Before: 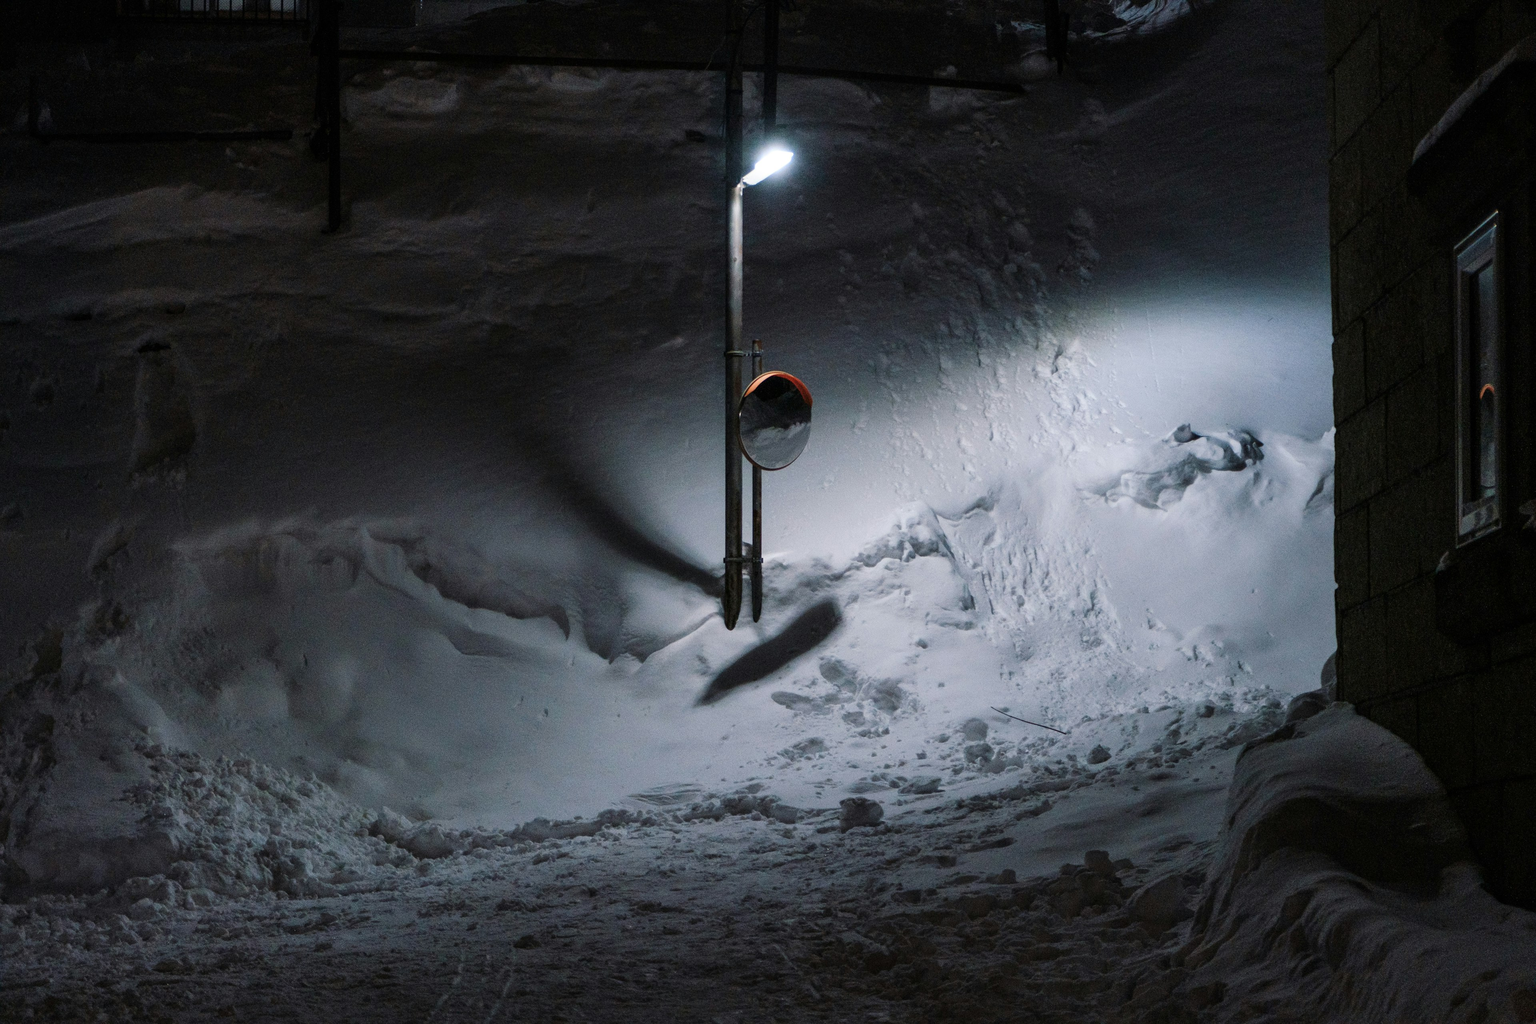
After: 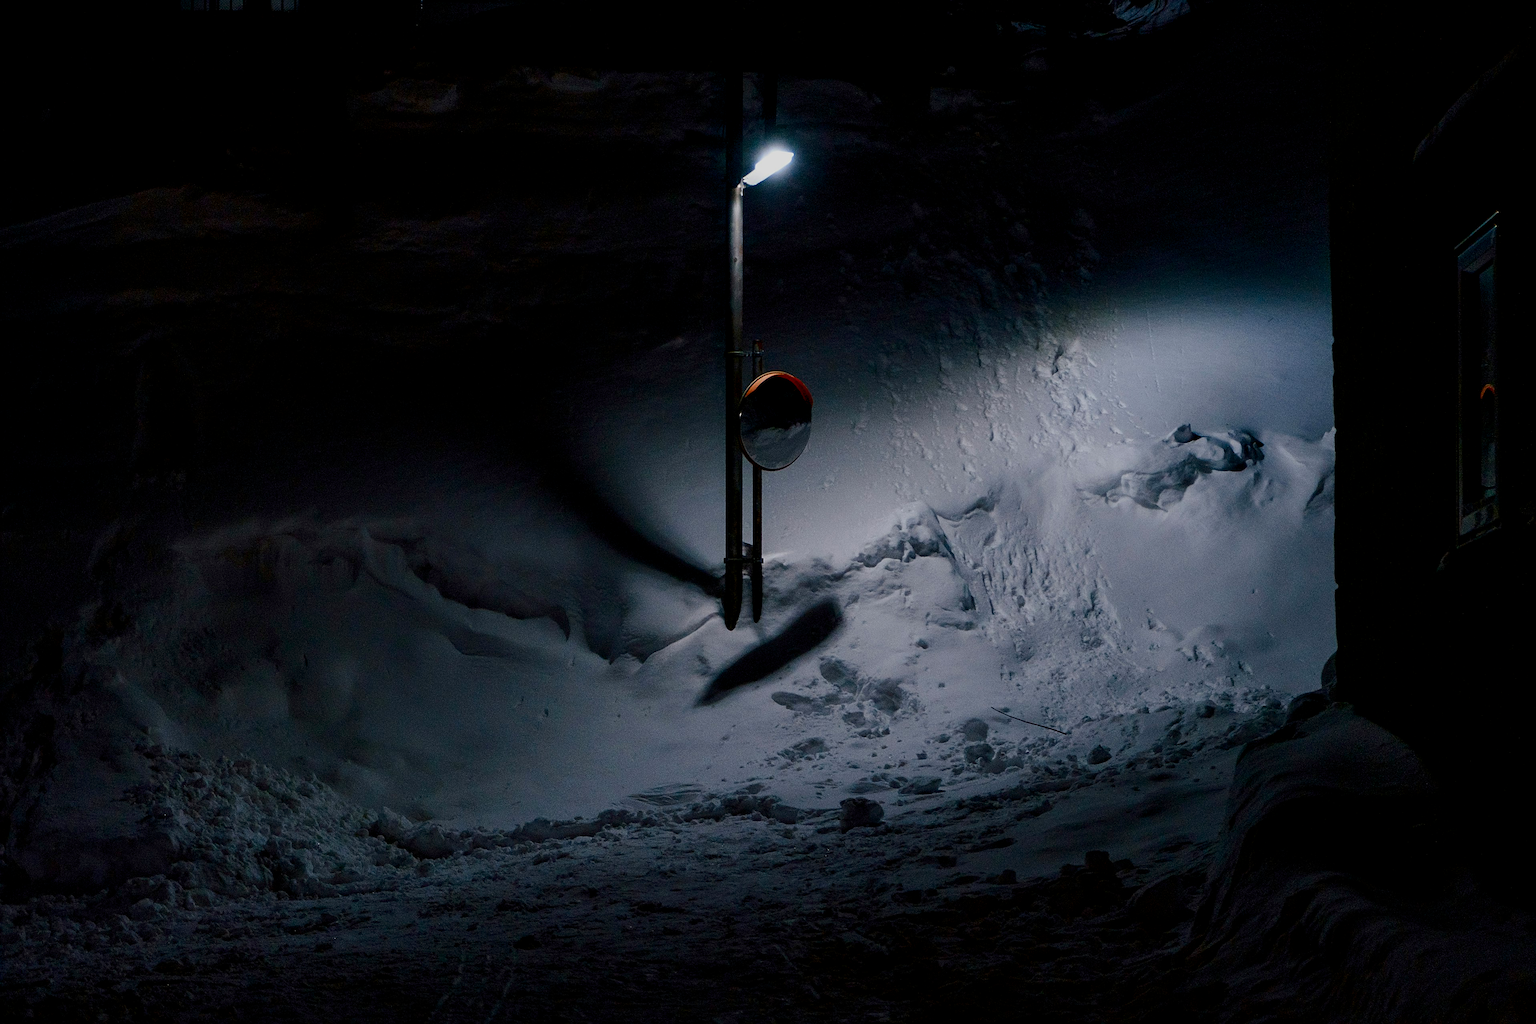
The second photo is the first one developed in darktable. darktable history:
contrast brightness saturation: contrast 0.09, brightness -0.59, saturation 0.17
rgb levels: preserve colors sum RGB, levels [[0.038, 0.433, 0.934], [0, 0.5, 1], [0, 0.5, 1]]
sharpen: on, module defaults
